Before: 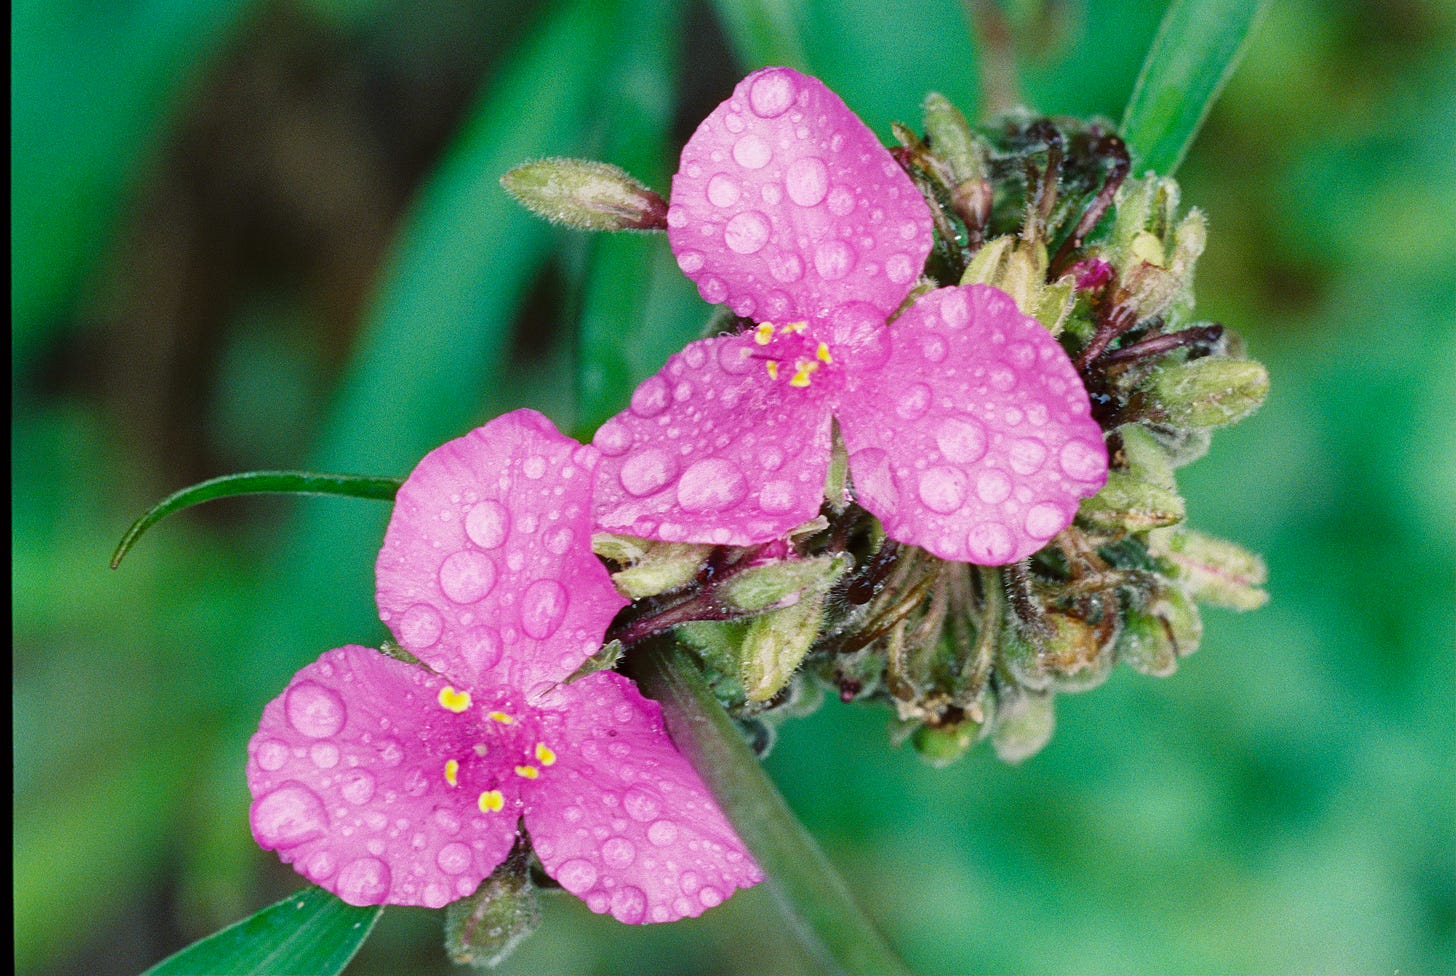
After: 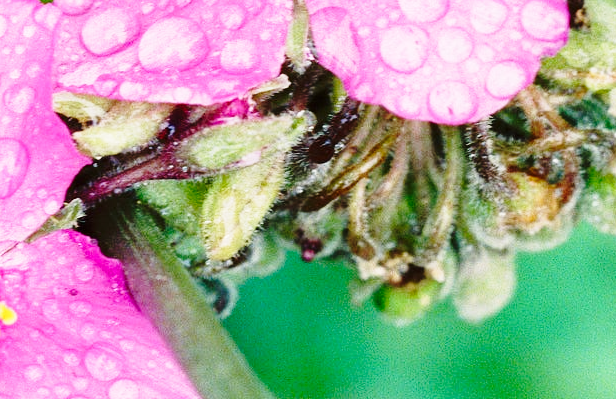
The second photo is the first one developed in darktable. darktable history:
crop: left 37.066%, top 45.219%, right 20.572%, bottom 13.865%
base curve: curves: ch0 [(0, 0) (0.028, 0.03) (0.121, 0.232) (0.46, 0.748) (0.859, 0.968) (1, 1)], preserve colors none
